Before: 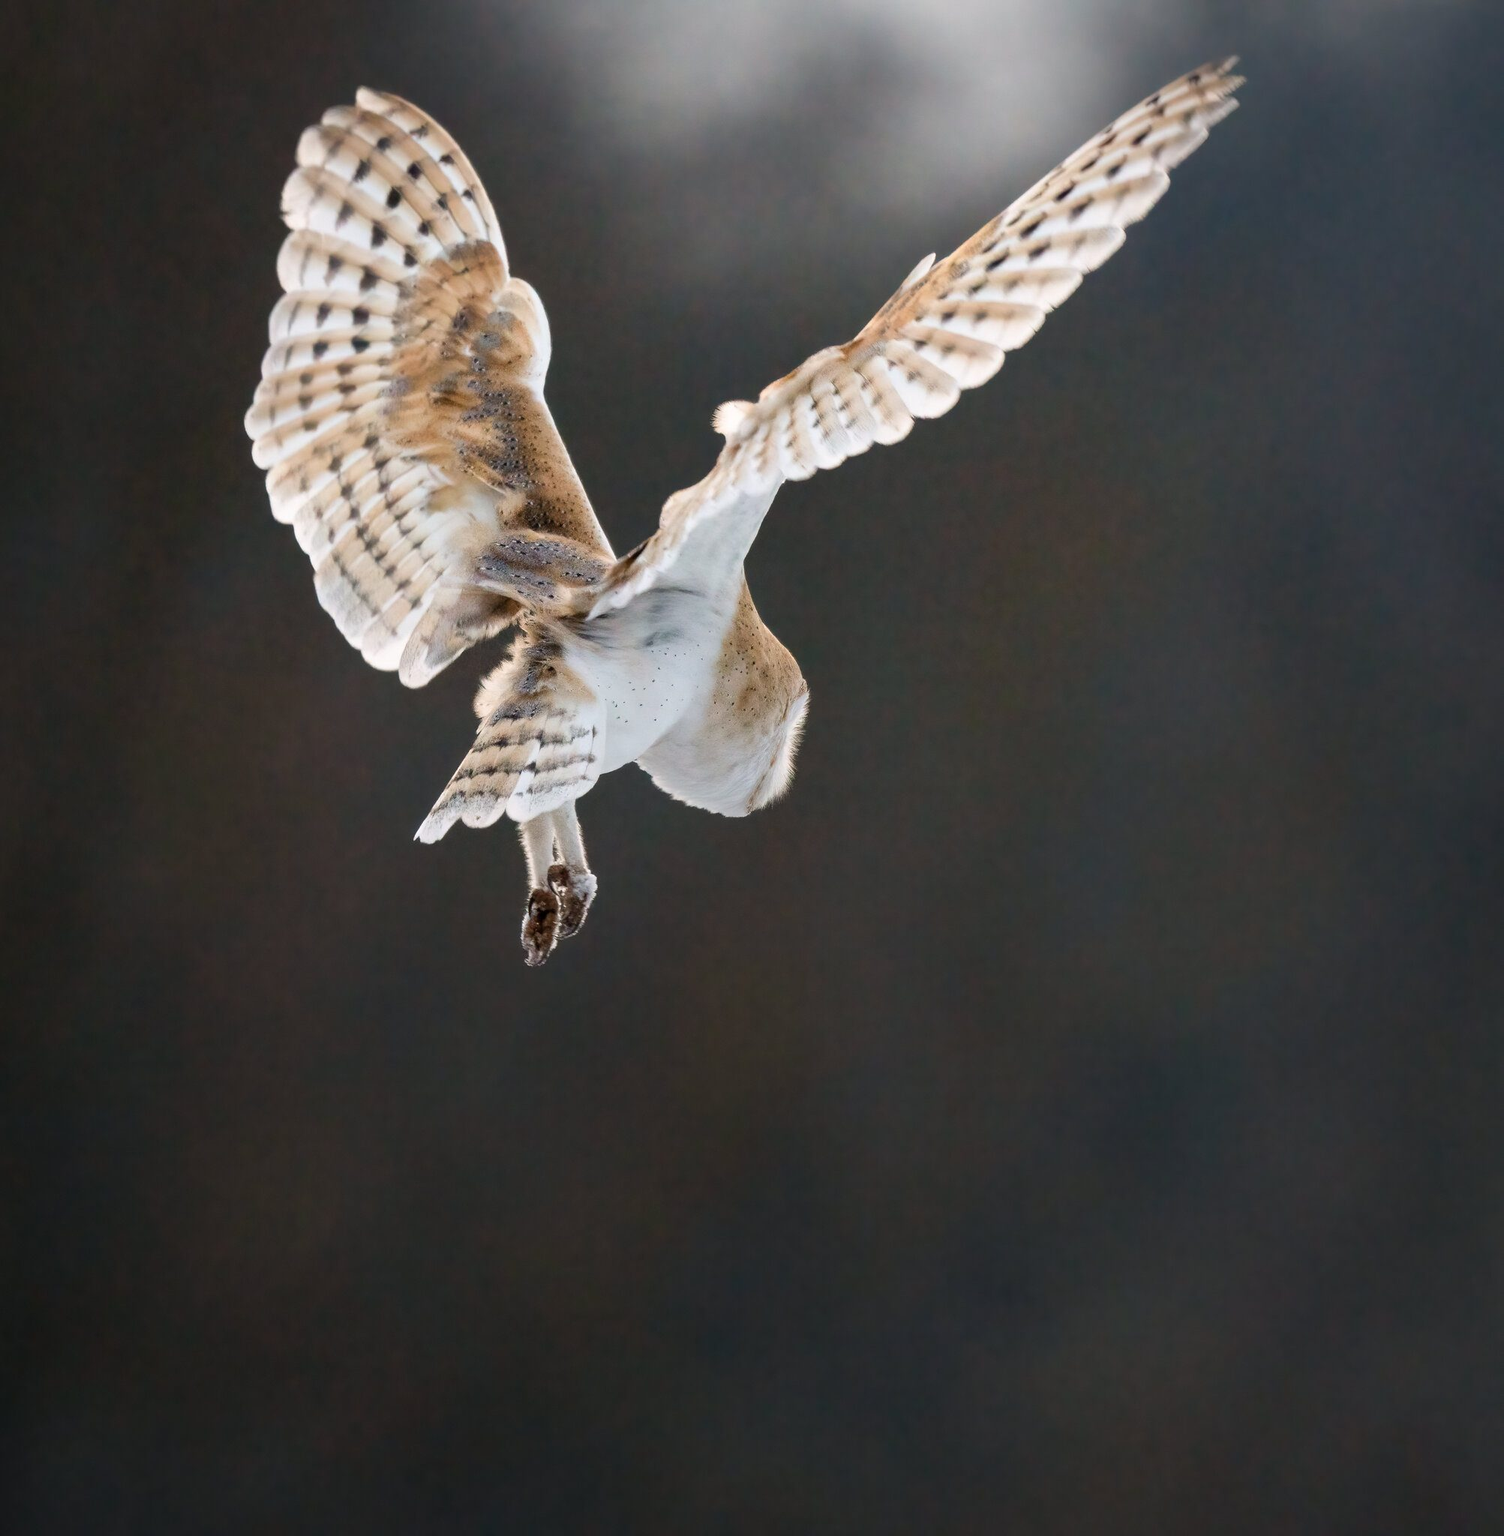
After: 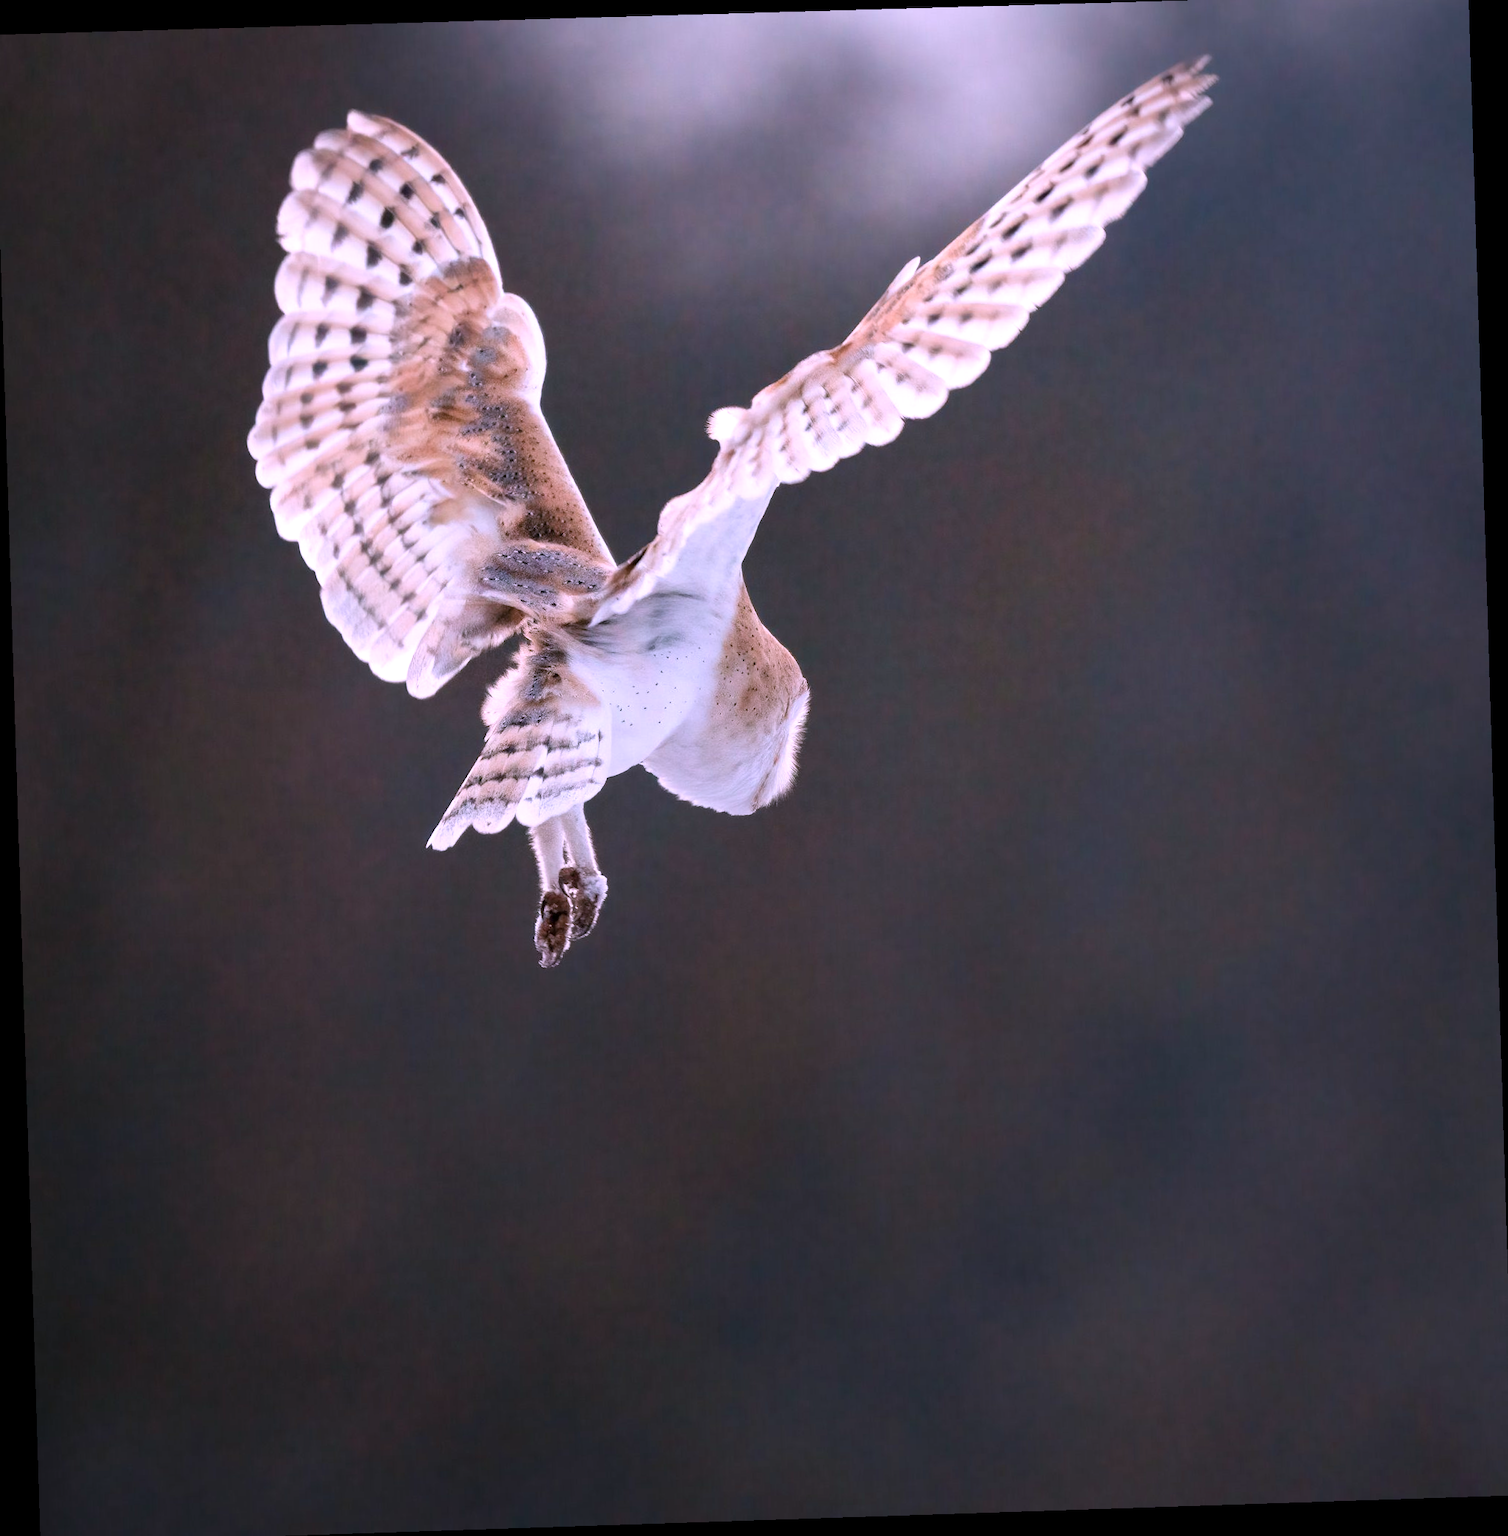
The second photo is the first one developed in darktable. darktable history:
exposure: exposure 0.29 EV, compensate highlight preservation false
color correction: highlights a* 15.03, highlights b* -25.07
crop: left 0.434%, top 0.485%, right 0.244%, bottom 0.386%
rotate and perspective: rotation -1.77°, lens shift (horizontal) 0.004, automatic cropping off
